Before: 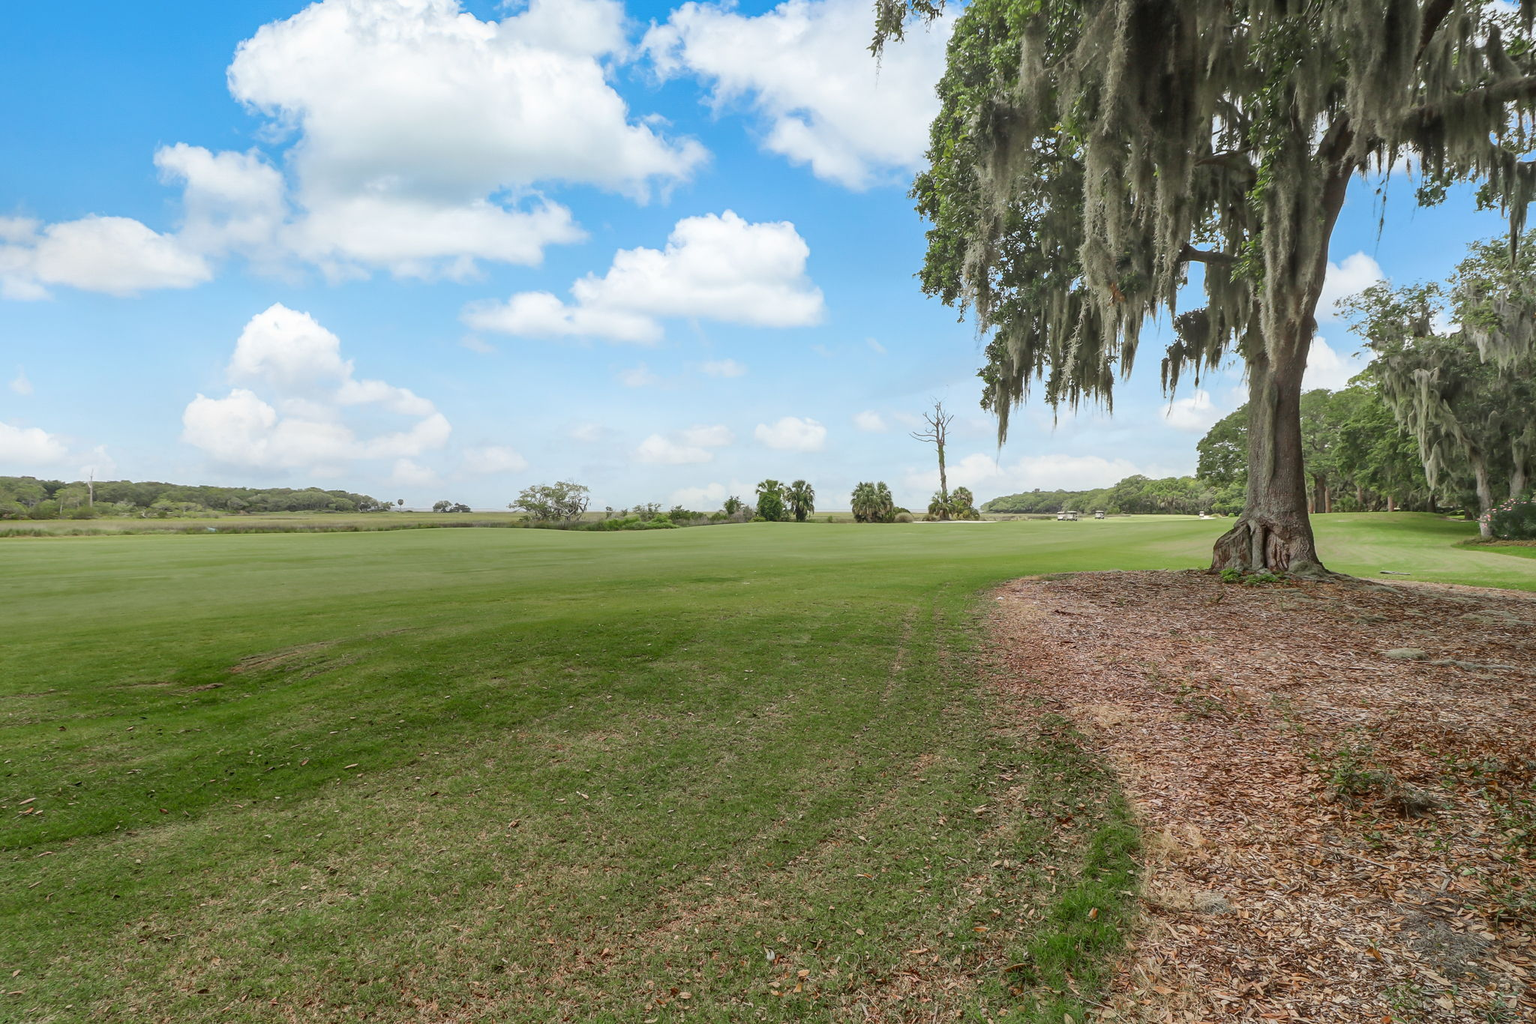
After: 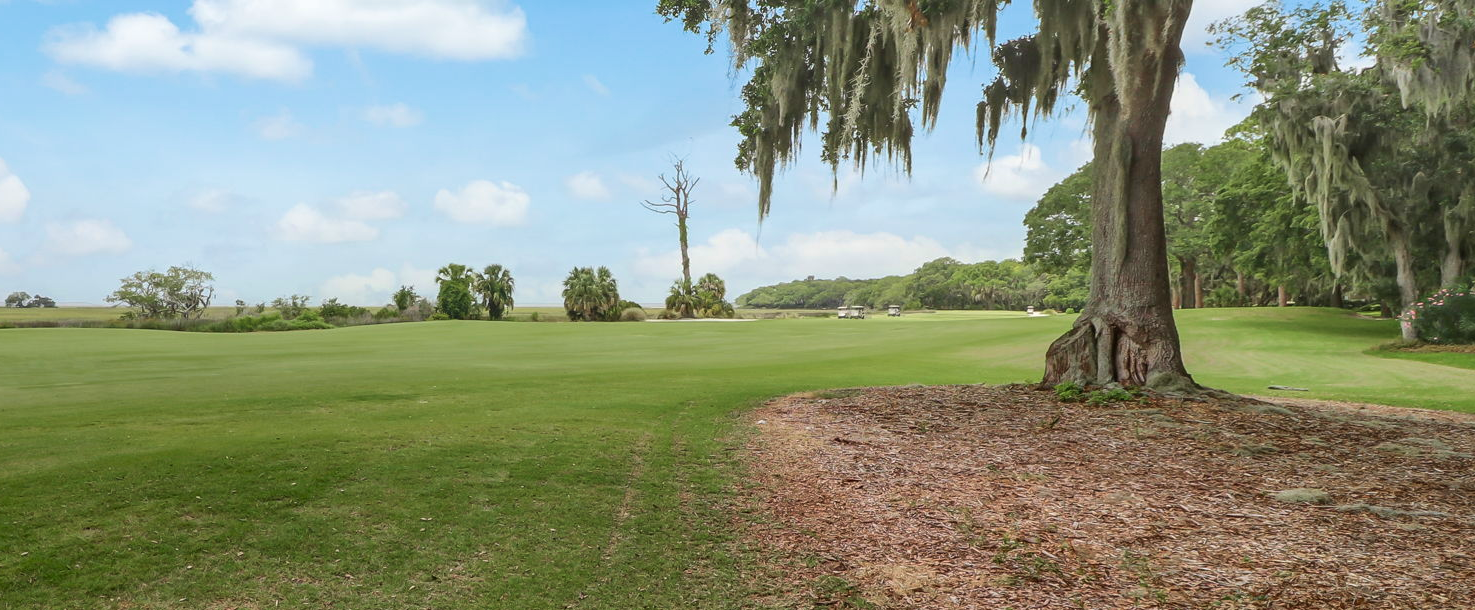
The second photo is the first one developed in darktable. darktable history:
crop and rotate: left 27.969%, top 27.573%, bottom 27.75%
velvia: on, module defaults
